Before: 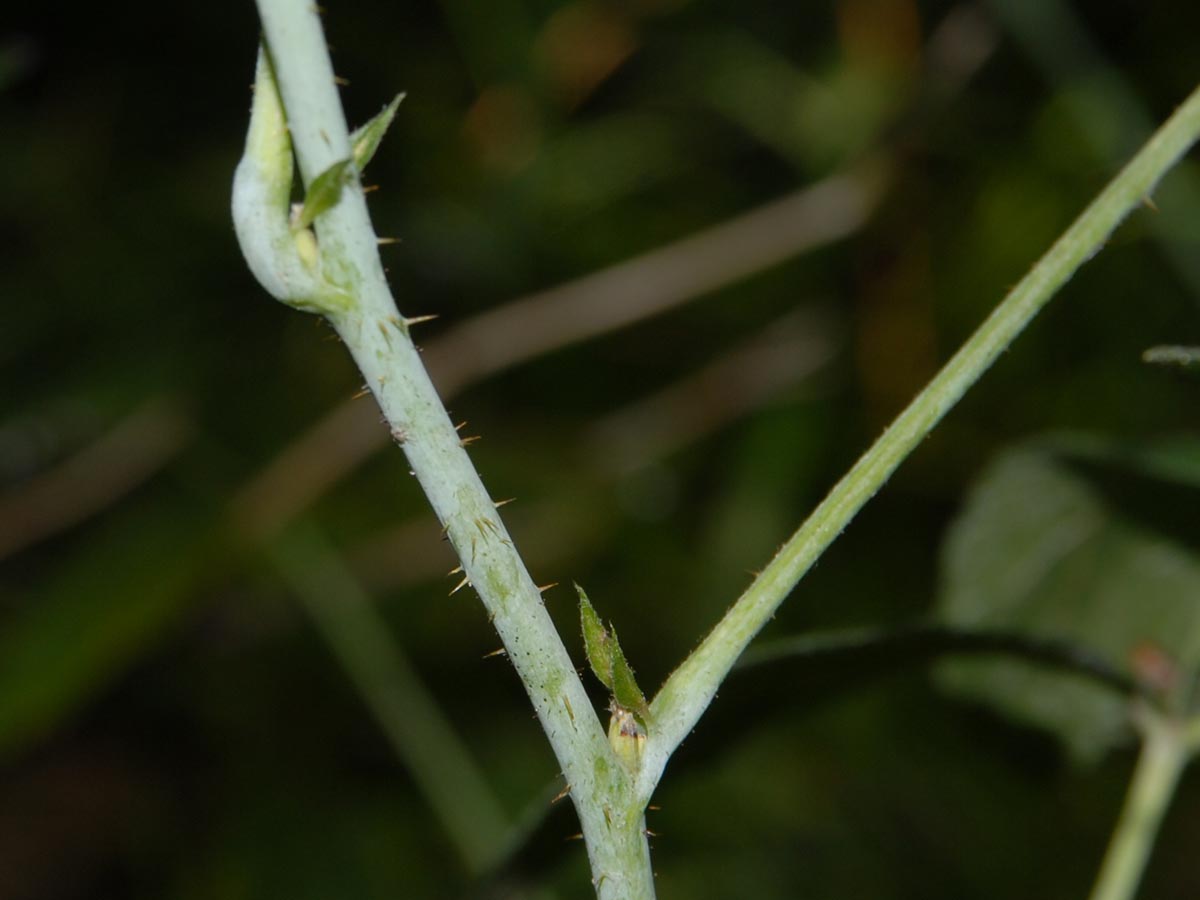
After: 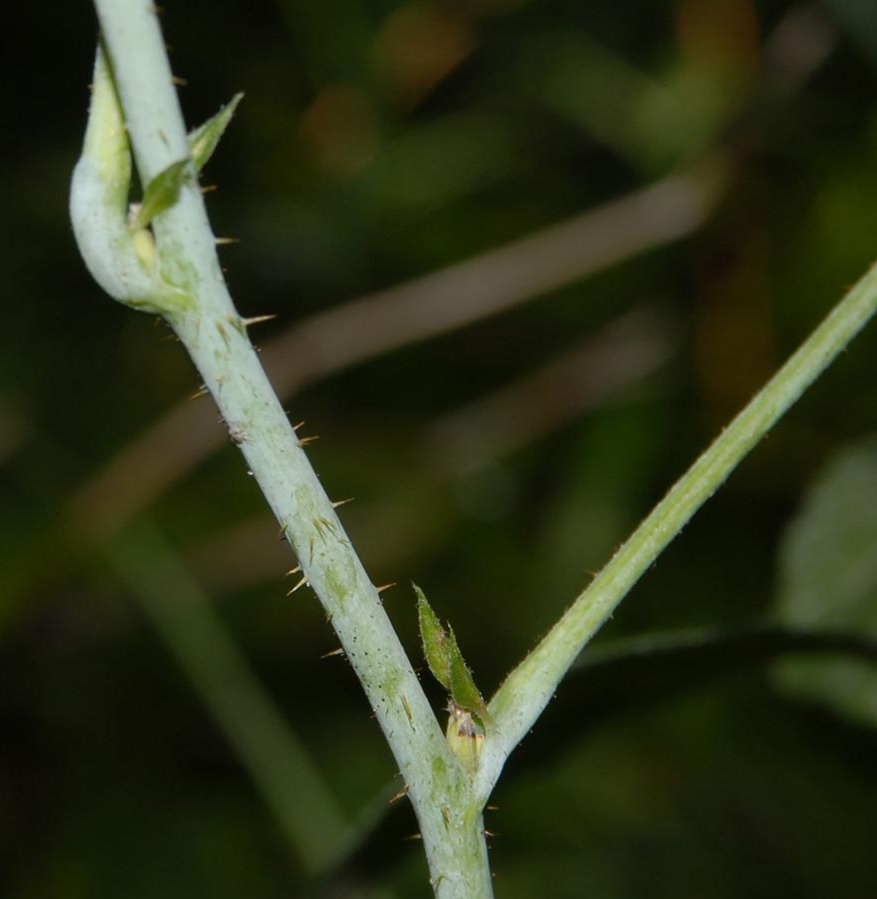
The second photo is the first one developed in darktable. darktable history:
crop: left 13.541%, top 0%, right 13.366%
